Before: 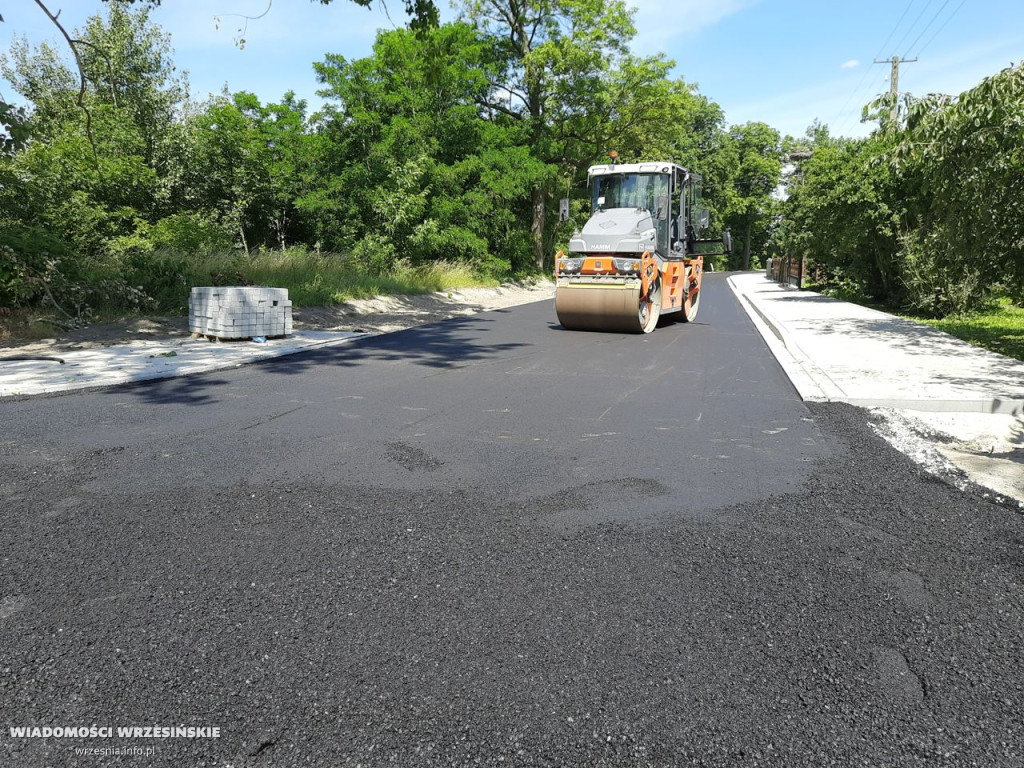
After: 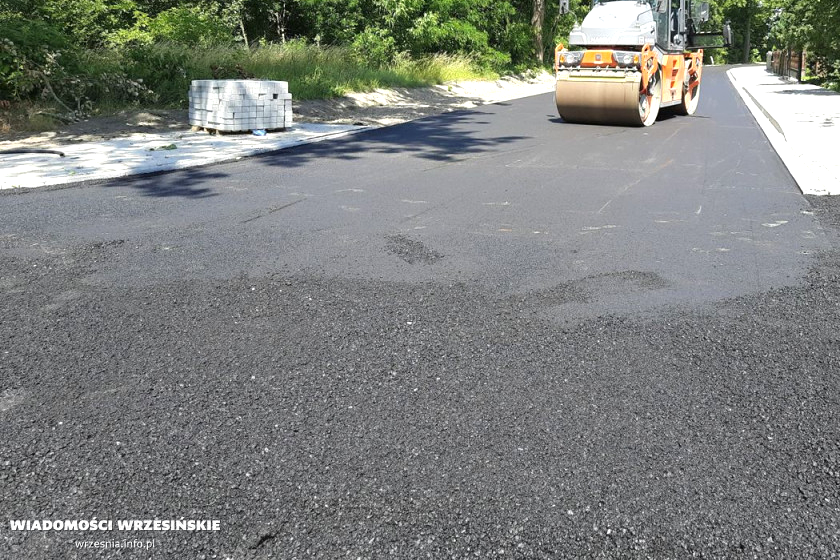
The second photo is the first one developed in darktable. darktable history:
exposure: exposure 0.586 EV, compensate highlight preservation false
crop: top 26.984%, right 17.94%
